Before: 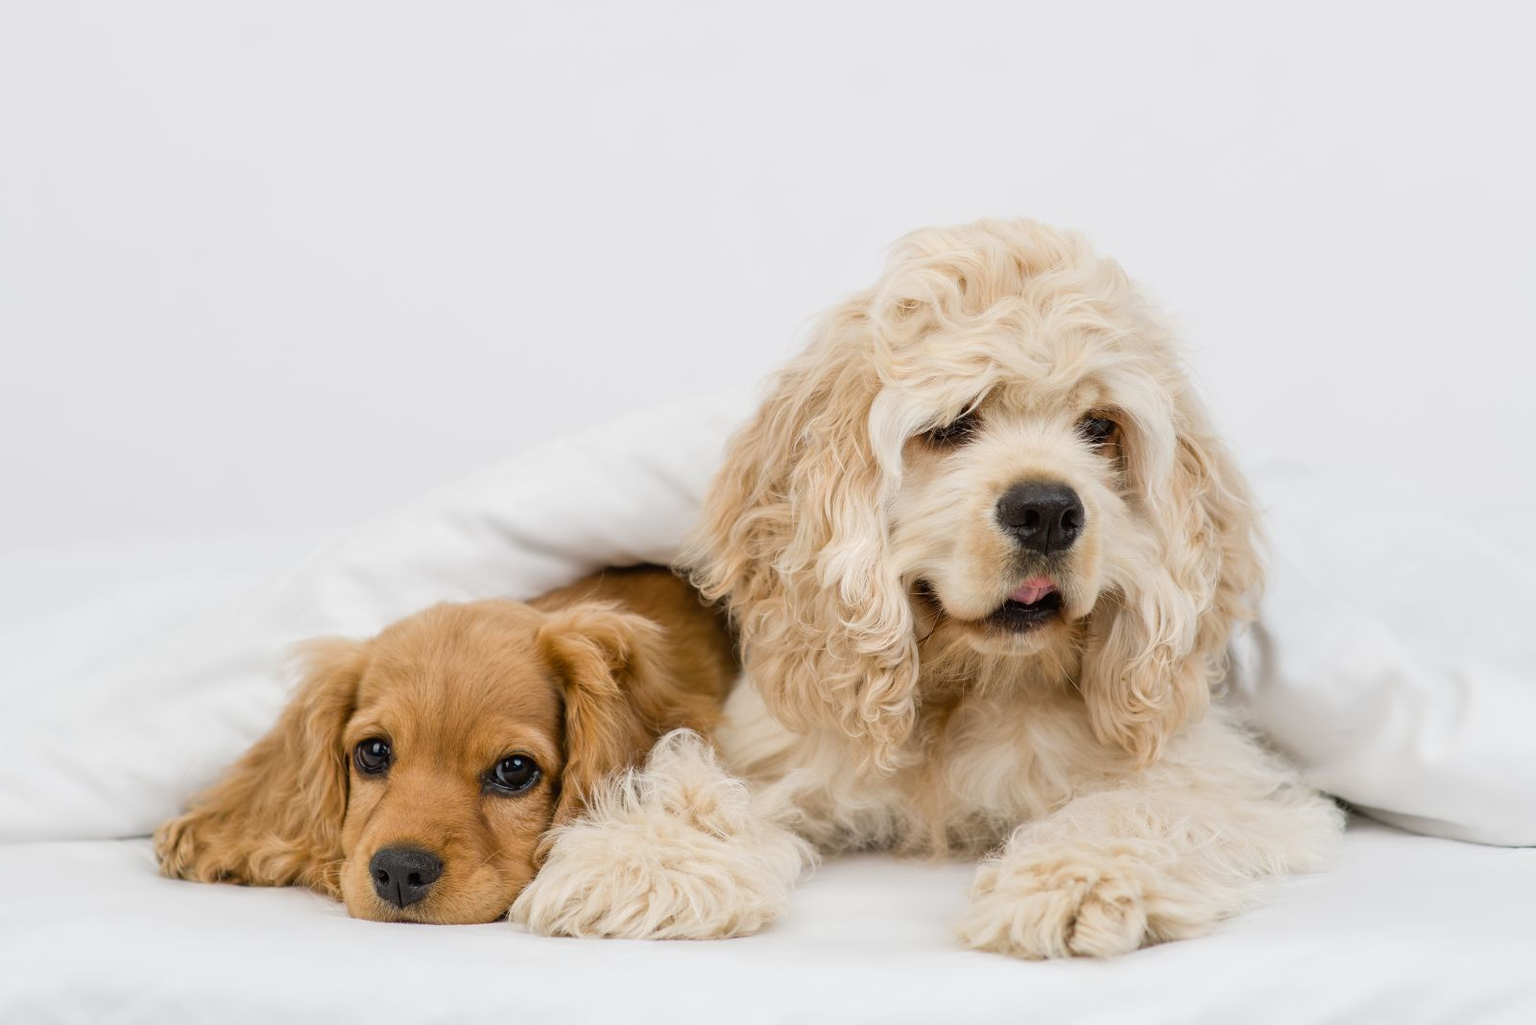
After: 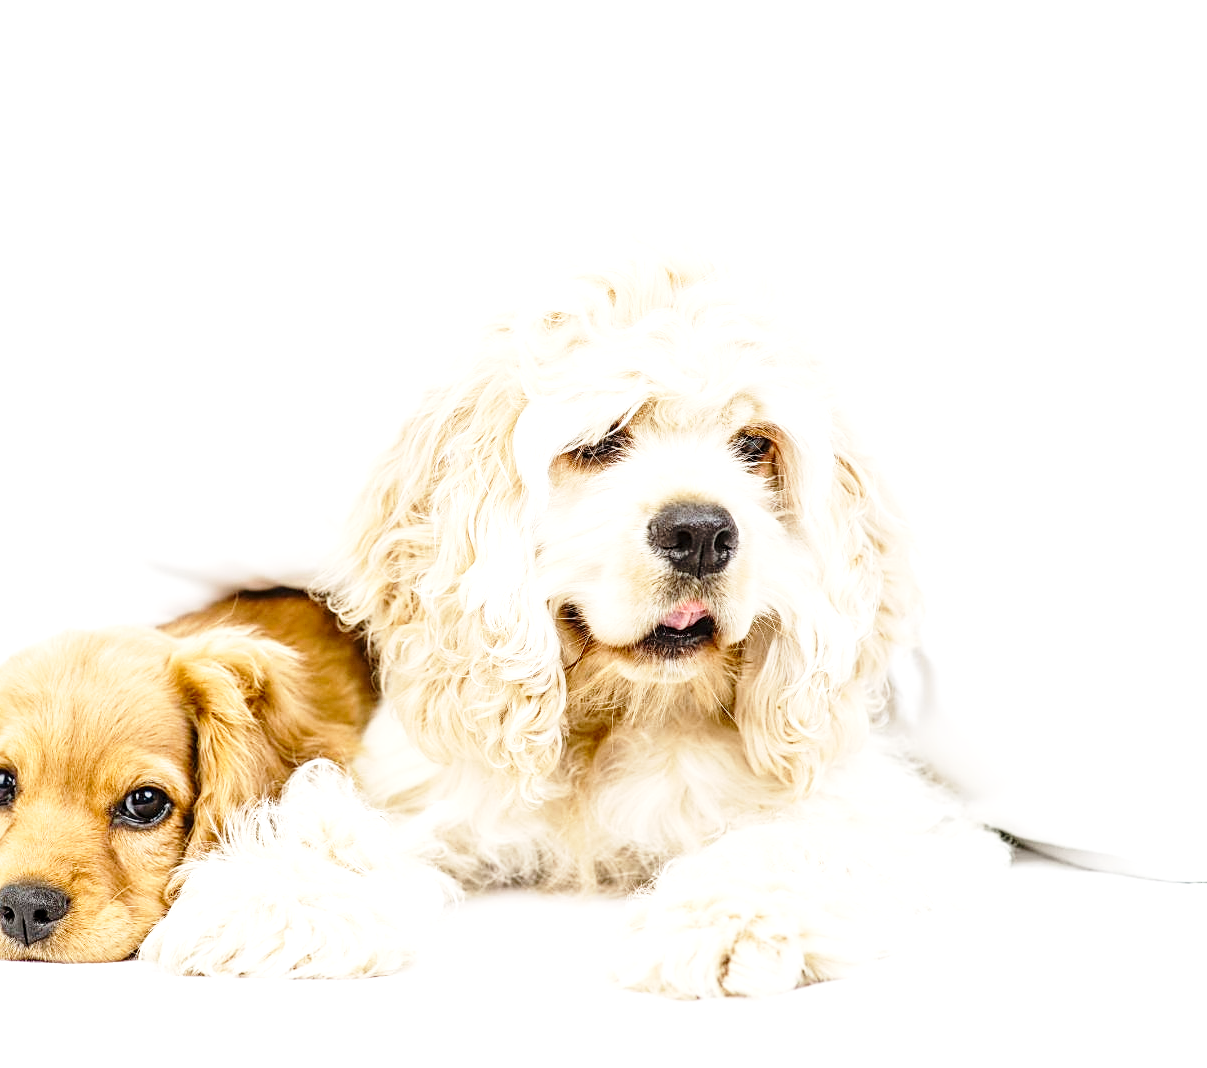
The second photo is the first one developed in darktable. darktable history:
contrast brightness saturation: saturation -0.064
crop and rotate: left 24.539%
local contrast: detail 130%
exposure: black level correction 0, exposure 0.951 EV, compensate highlight preservation false
base curve: curves: ch0 [(0, 0) (0.028, 0.03) (0.121, 0.232) (0.46, 0.748) (0.859, 0.968) (1, 1)], preserve colors none
sharpen: amount 0.49
